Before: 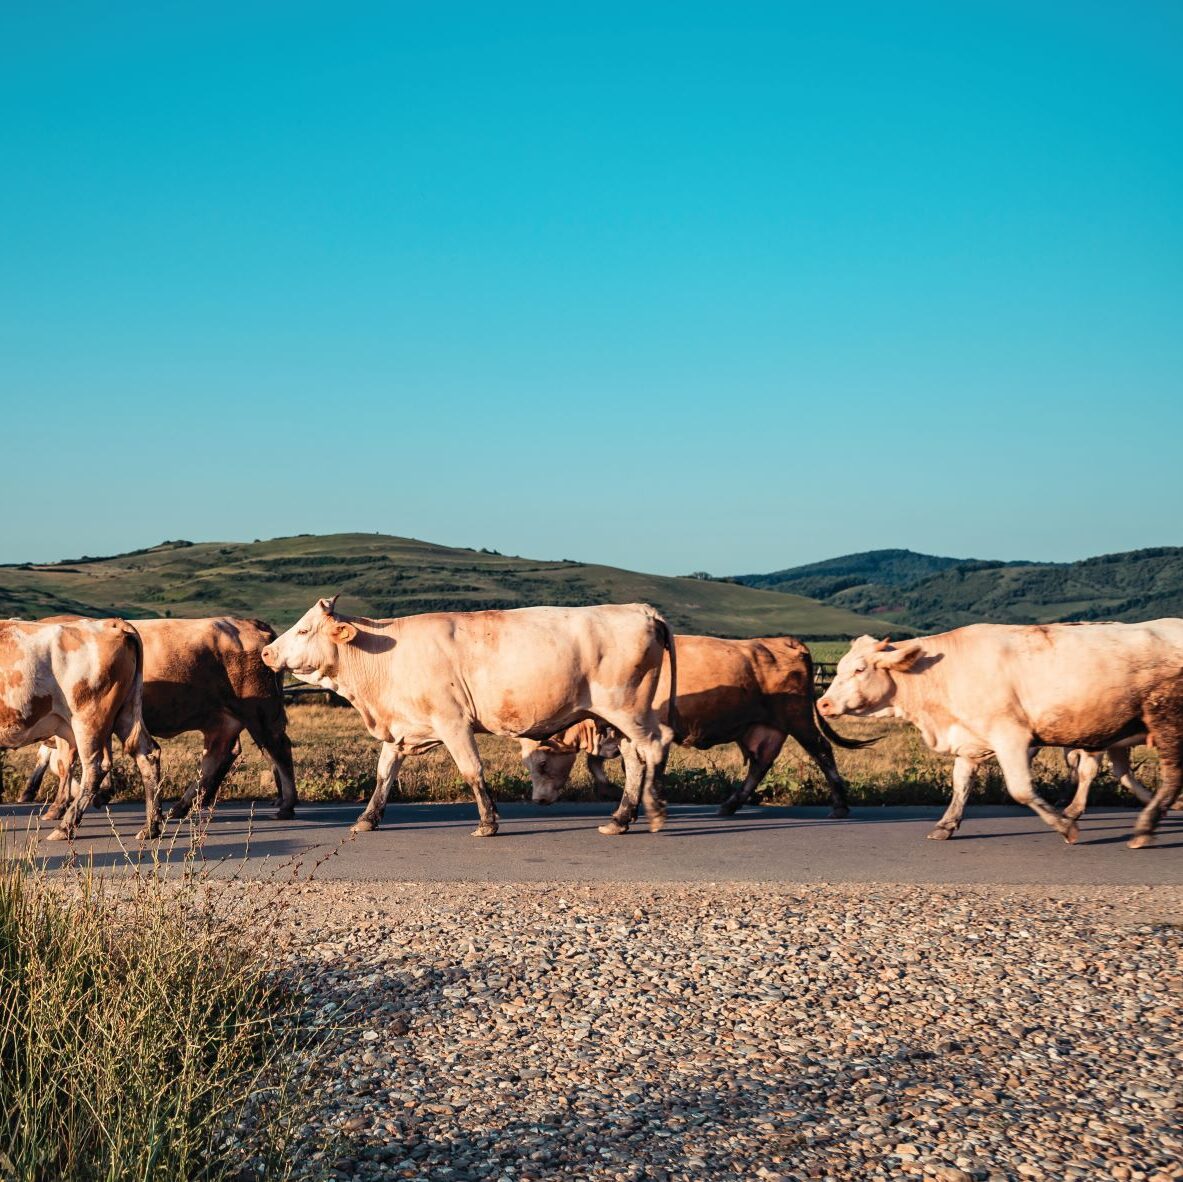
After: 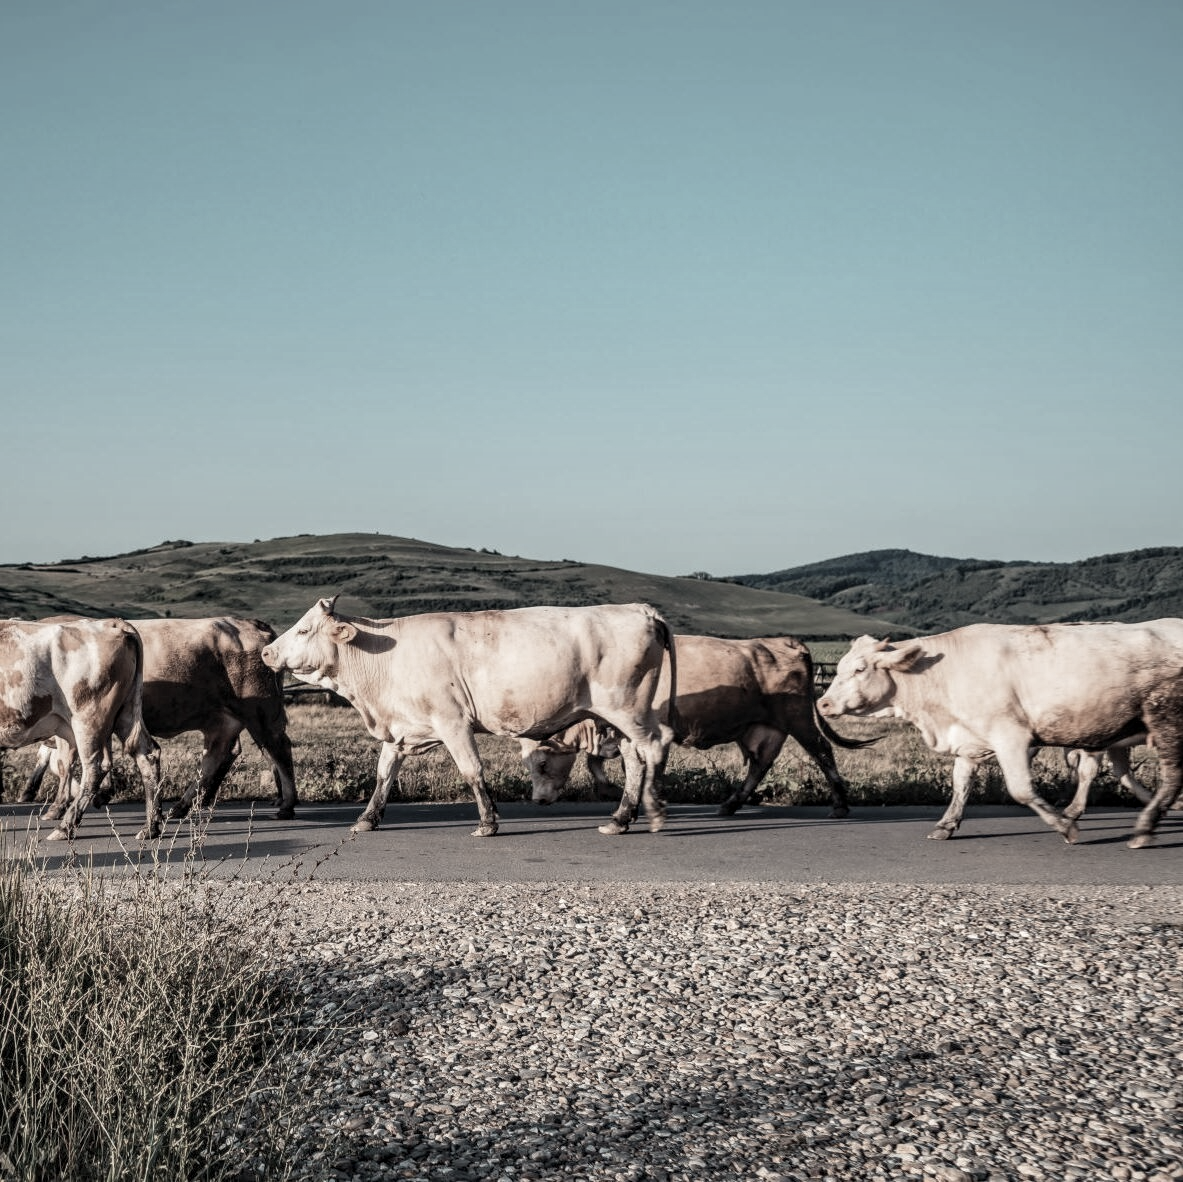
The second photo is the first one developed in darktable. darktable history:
color correction: highlights b* -0.046, saturation 0.314
local contrast: on, module defaults
